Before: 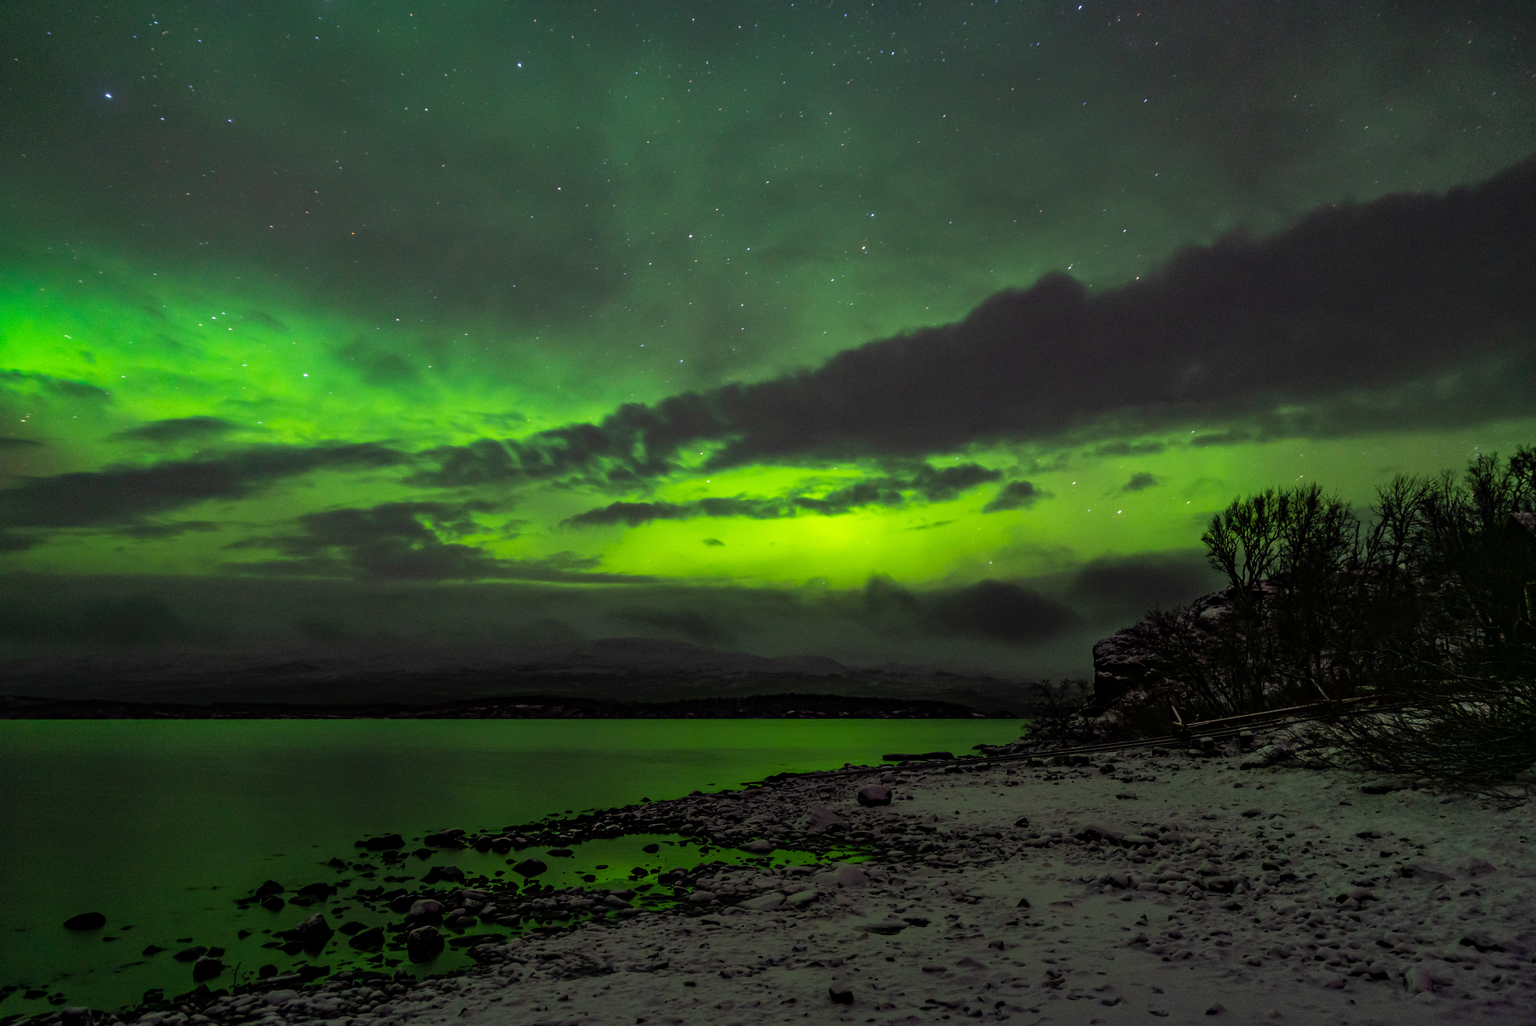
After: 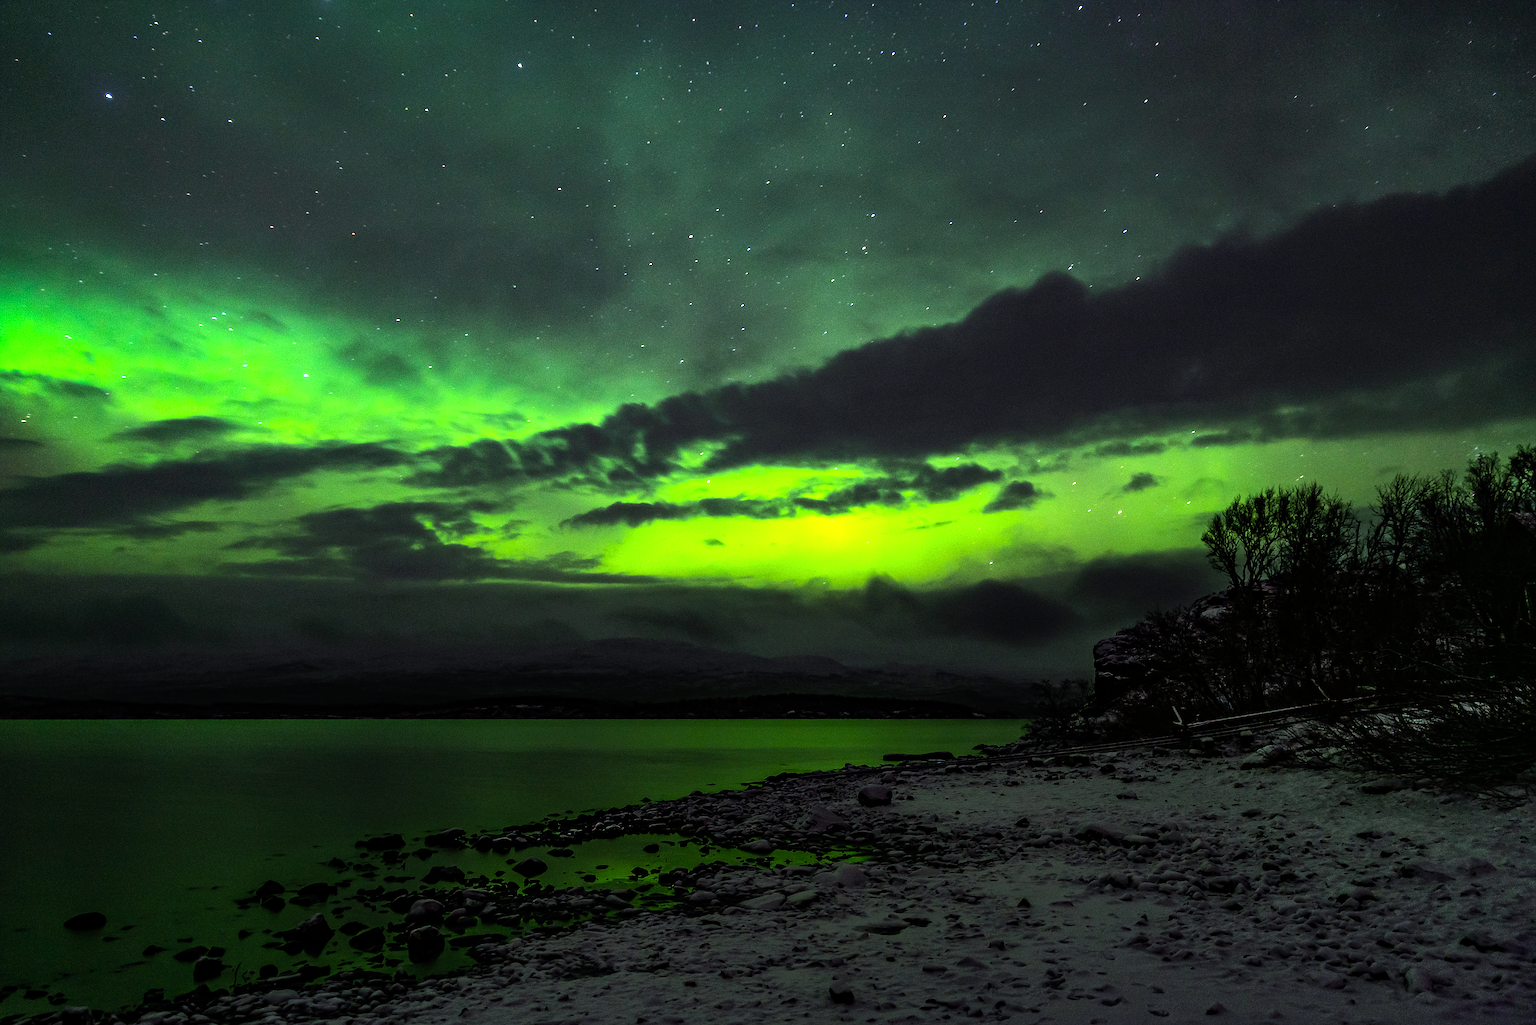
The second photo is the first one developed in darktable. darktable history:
color correction: highlights a* -0.182, highlights b* -0.124
sharpen: on, module defaults
white balance: red 0.926, green 1.003, blue 1.133
tone equalizer: -8 EV -1.08 EV, -7 EV -1.01 EV, -6 EV -0.867 EV, -5 EV -0.578 EV, -3 EV 0.578 EV, -2 EV 0.867 EV, -1 EV 1.01 EV, +0 EV 1.08 EV, edges refinement/feathering 500, mask exposure compensation -1.57 EV, preserve details no
